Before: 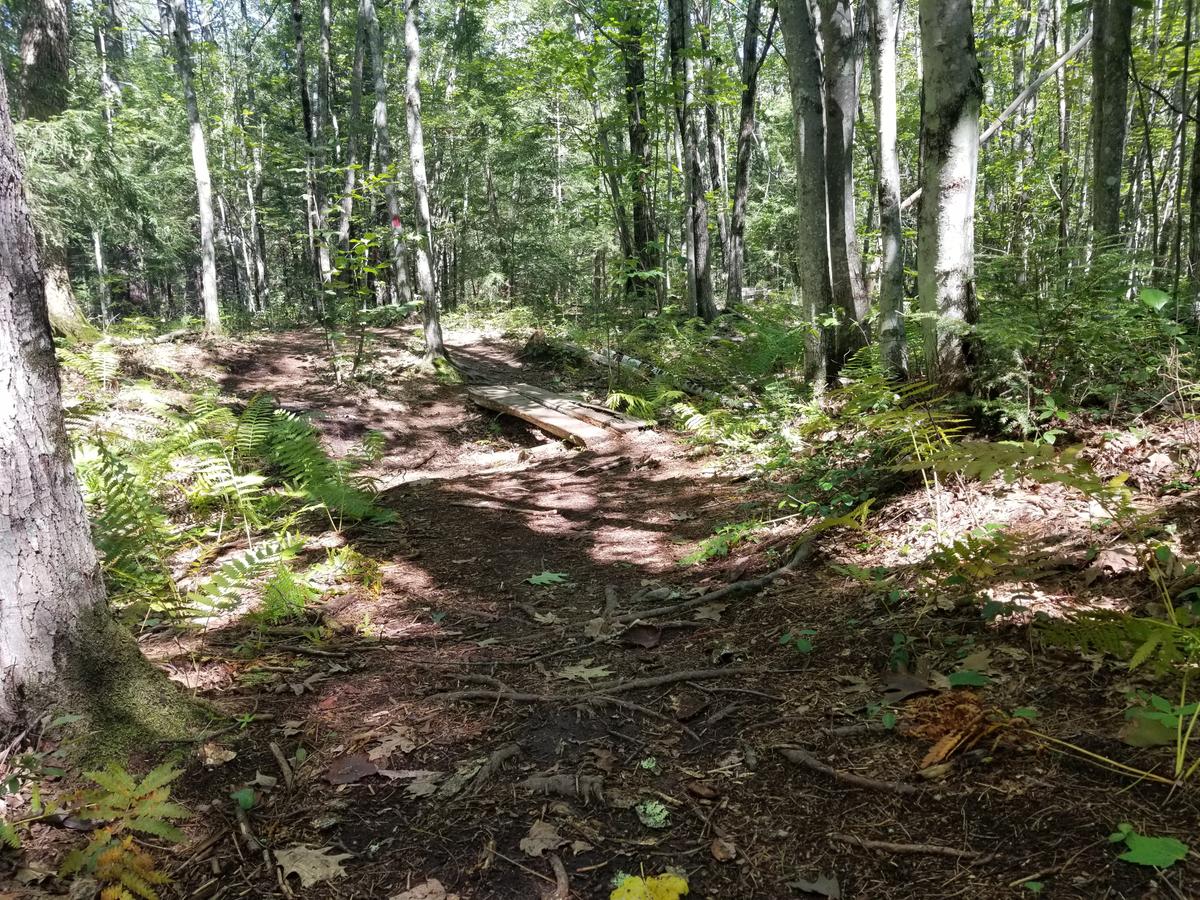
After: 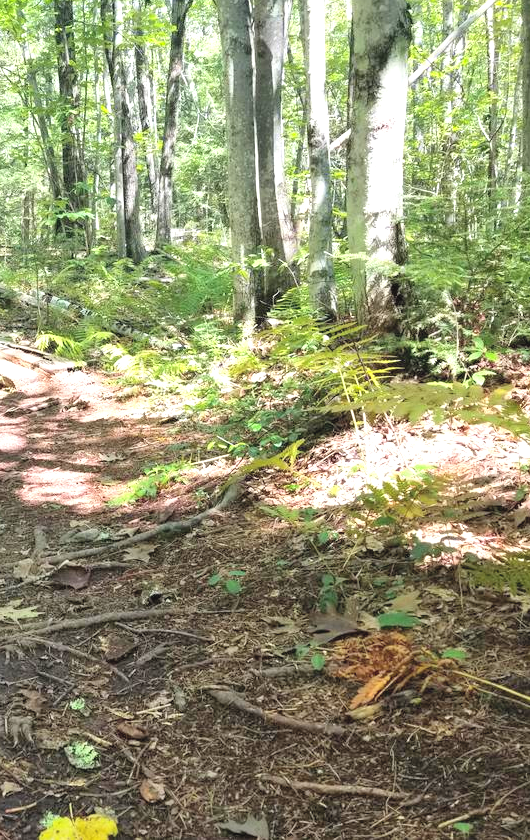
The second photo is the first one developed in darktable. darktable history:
contrast brightness saturation: contrast 0.1, brightness 0.3, saturation 0.14
crop: left 47.628%, top 6.643%, right 7.874%
exposure: black level correction -0.001, exposure 0.9 EV, compensate exposure bias true, compensate highlight preservation false
